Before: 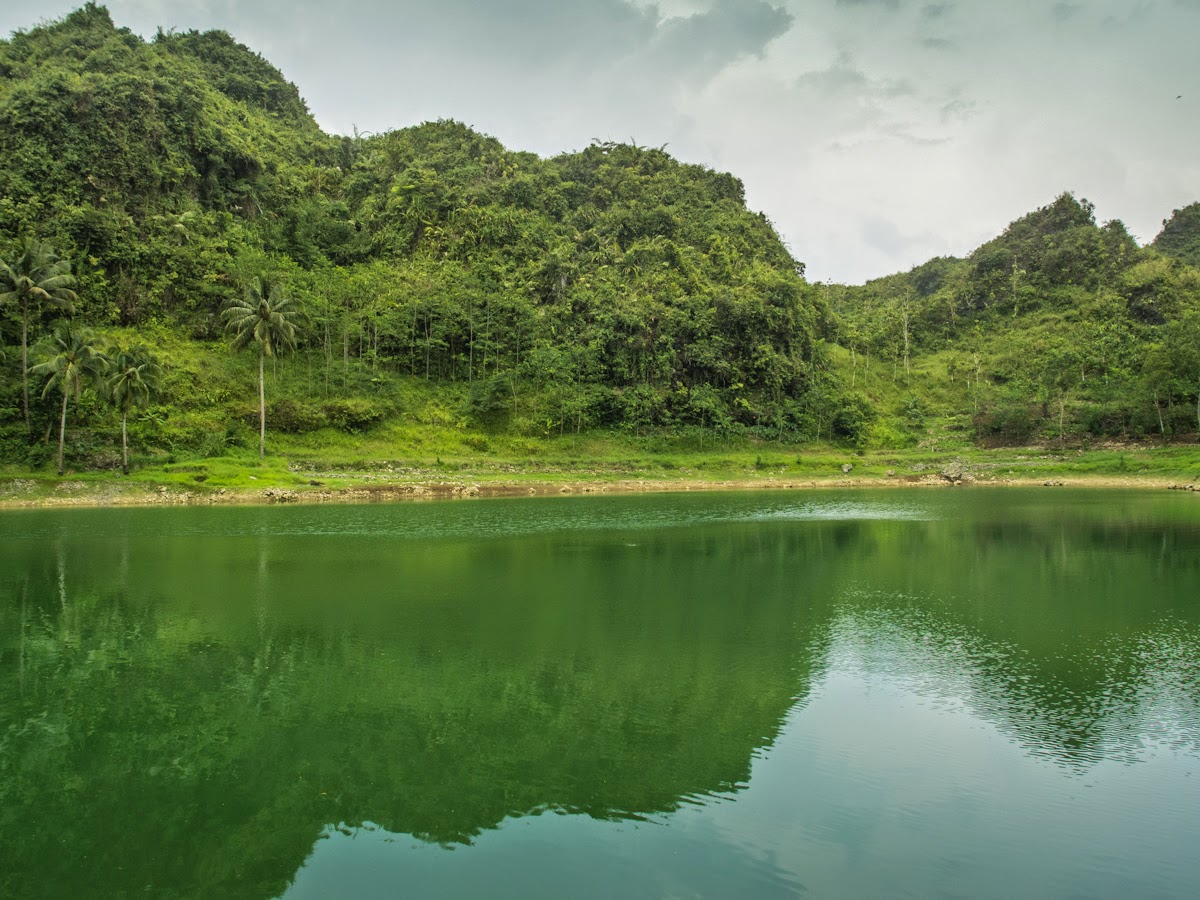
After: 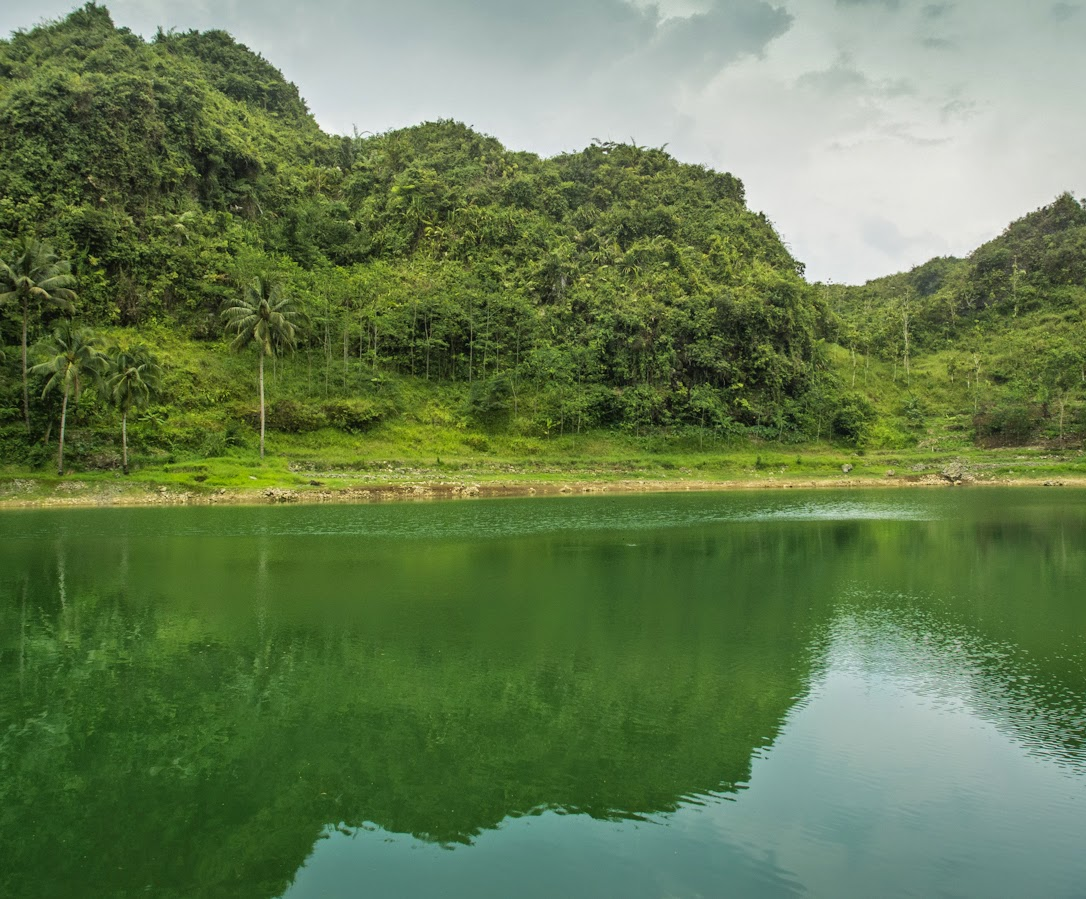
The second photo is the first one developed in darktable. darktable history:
crop: right 9.5%, bottom 0.025%
